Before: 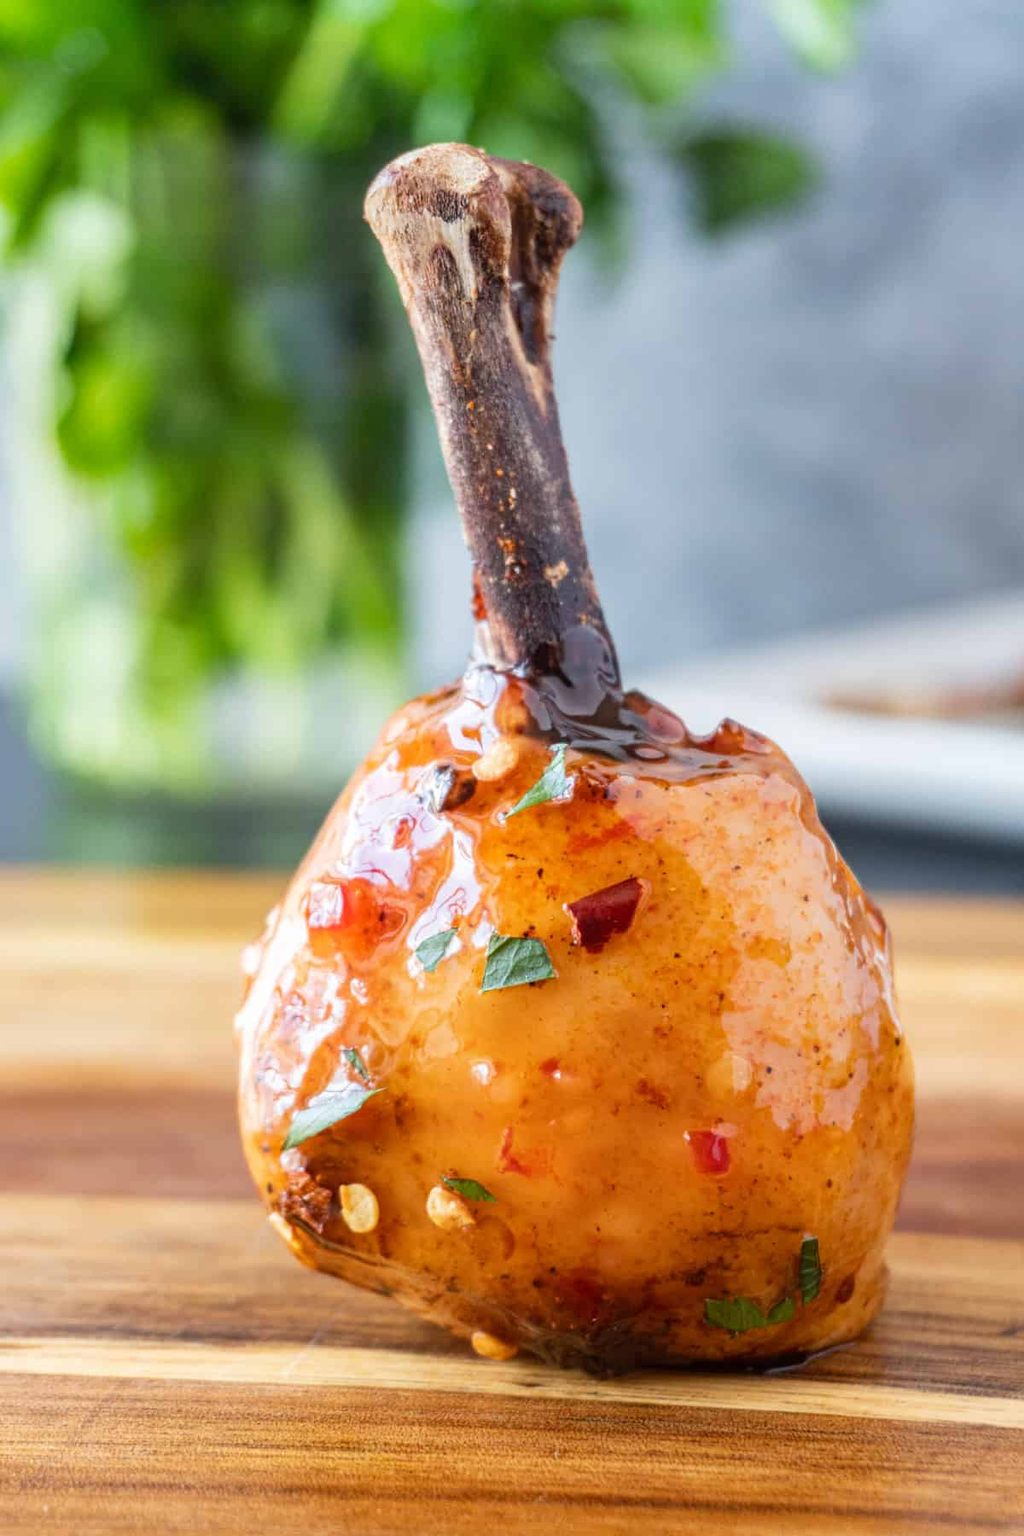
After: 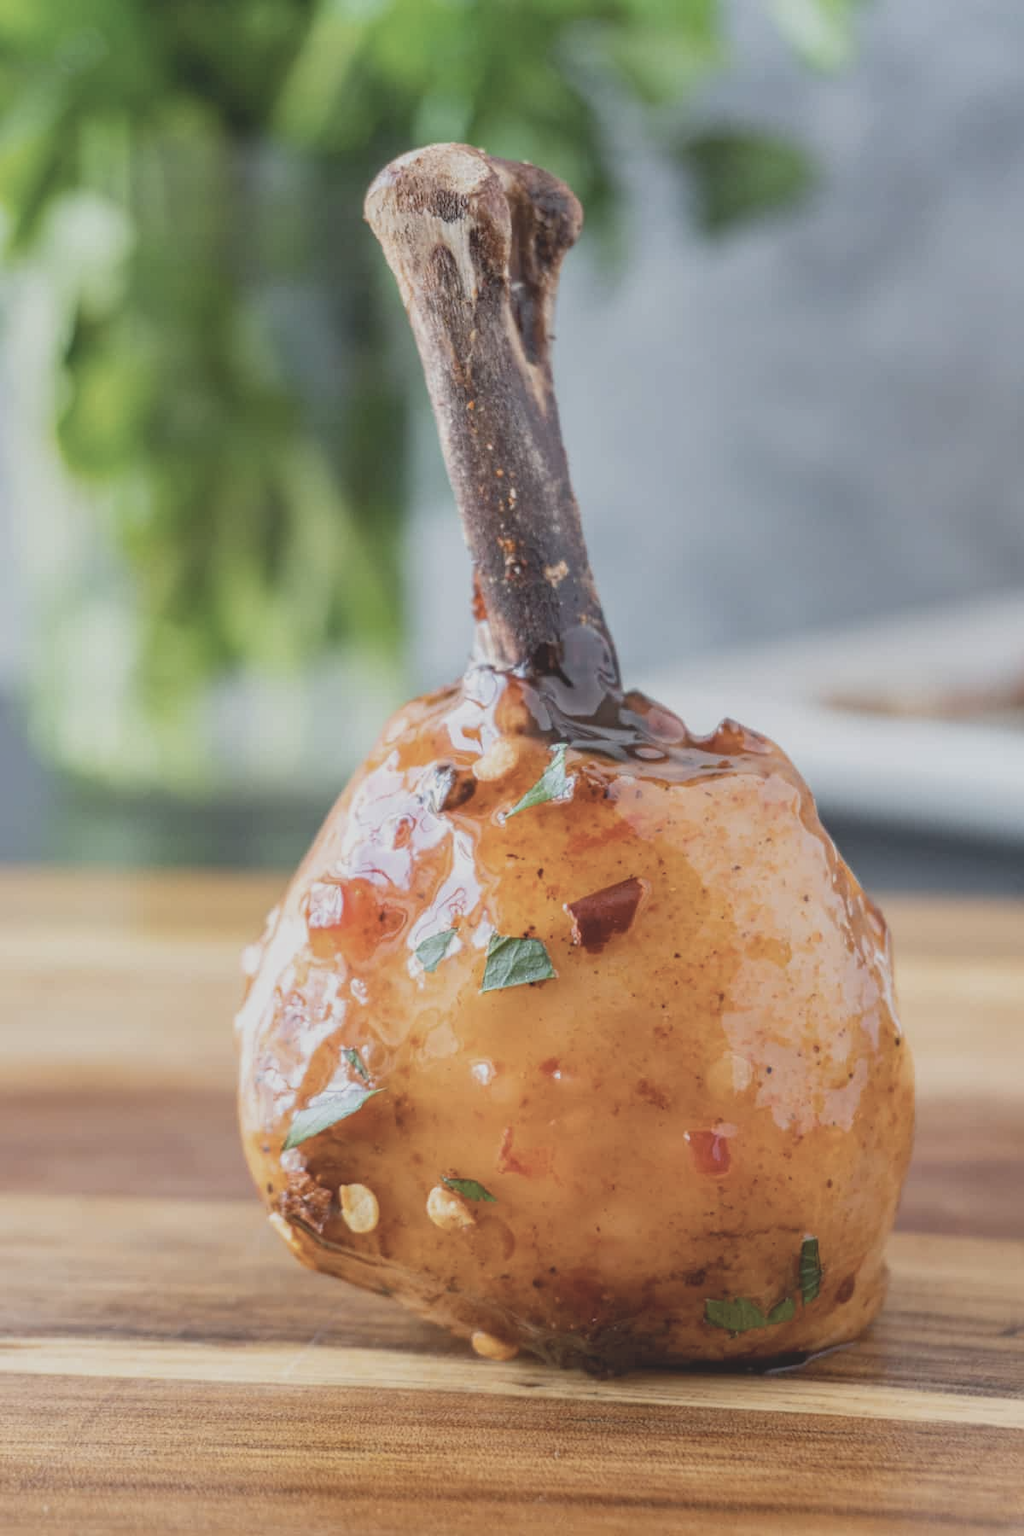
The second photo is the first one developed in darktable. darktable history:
contrast brightness saturation: contrast -0.26, saturation -0.43
tone equalizer: on, module defaults
